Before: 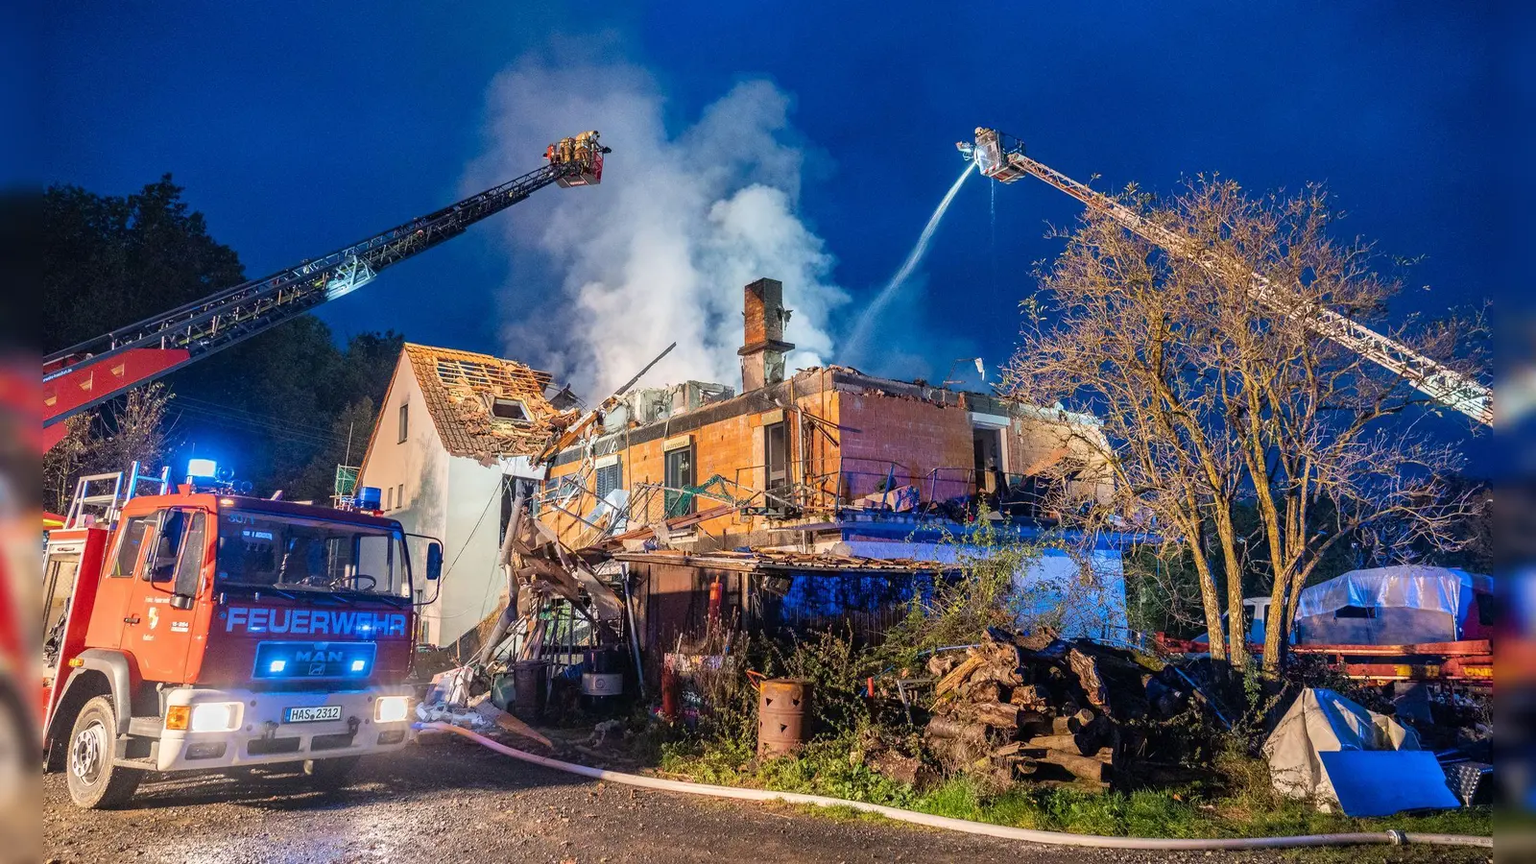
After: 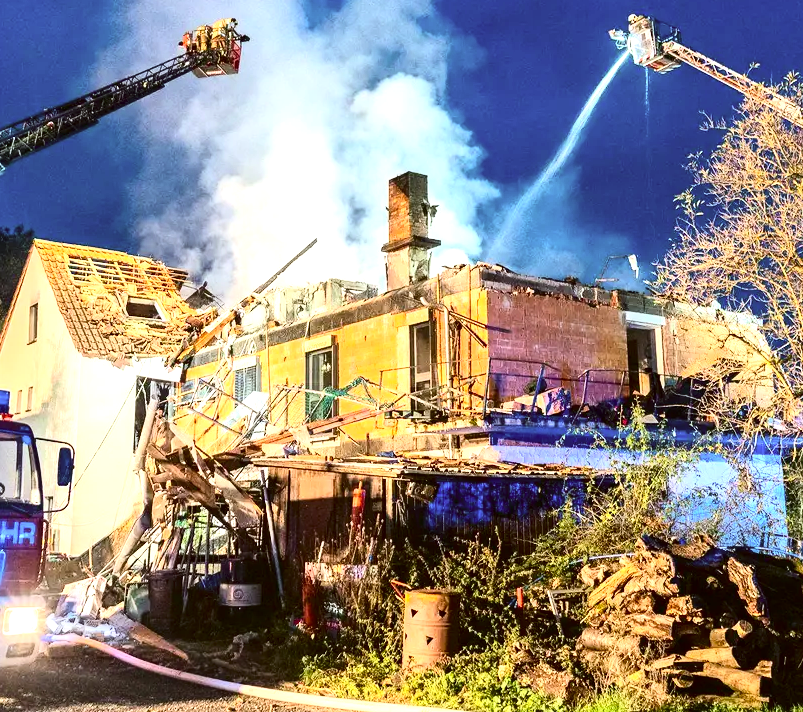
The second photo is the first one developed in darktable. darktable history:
color correction: highlights a* -1.46, highlights b* 10.54, shadows a* 0.662, shadows b* 19.19
exposure: black level correction 0, exposure 1.103 EV, compensate highlight preservation false
contrast brightness saturation: contrast 0.283
crop and rotate: angle 0.021°, left 24.212%, top 13.103%, right 25.51%, bottom 7.663%
